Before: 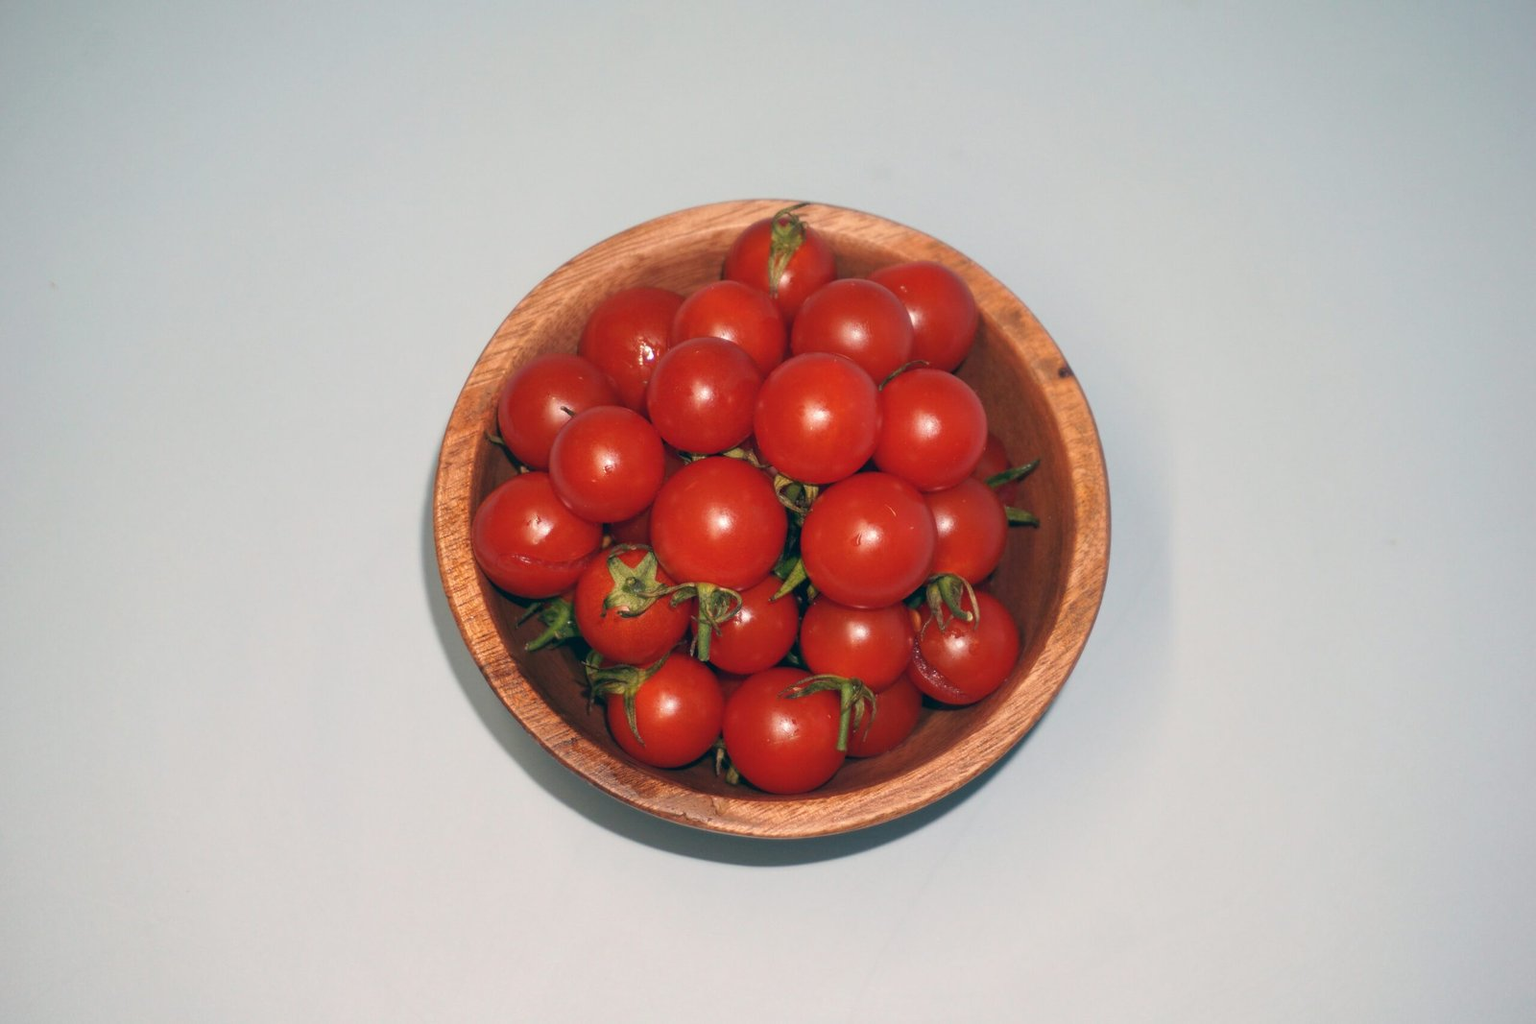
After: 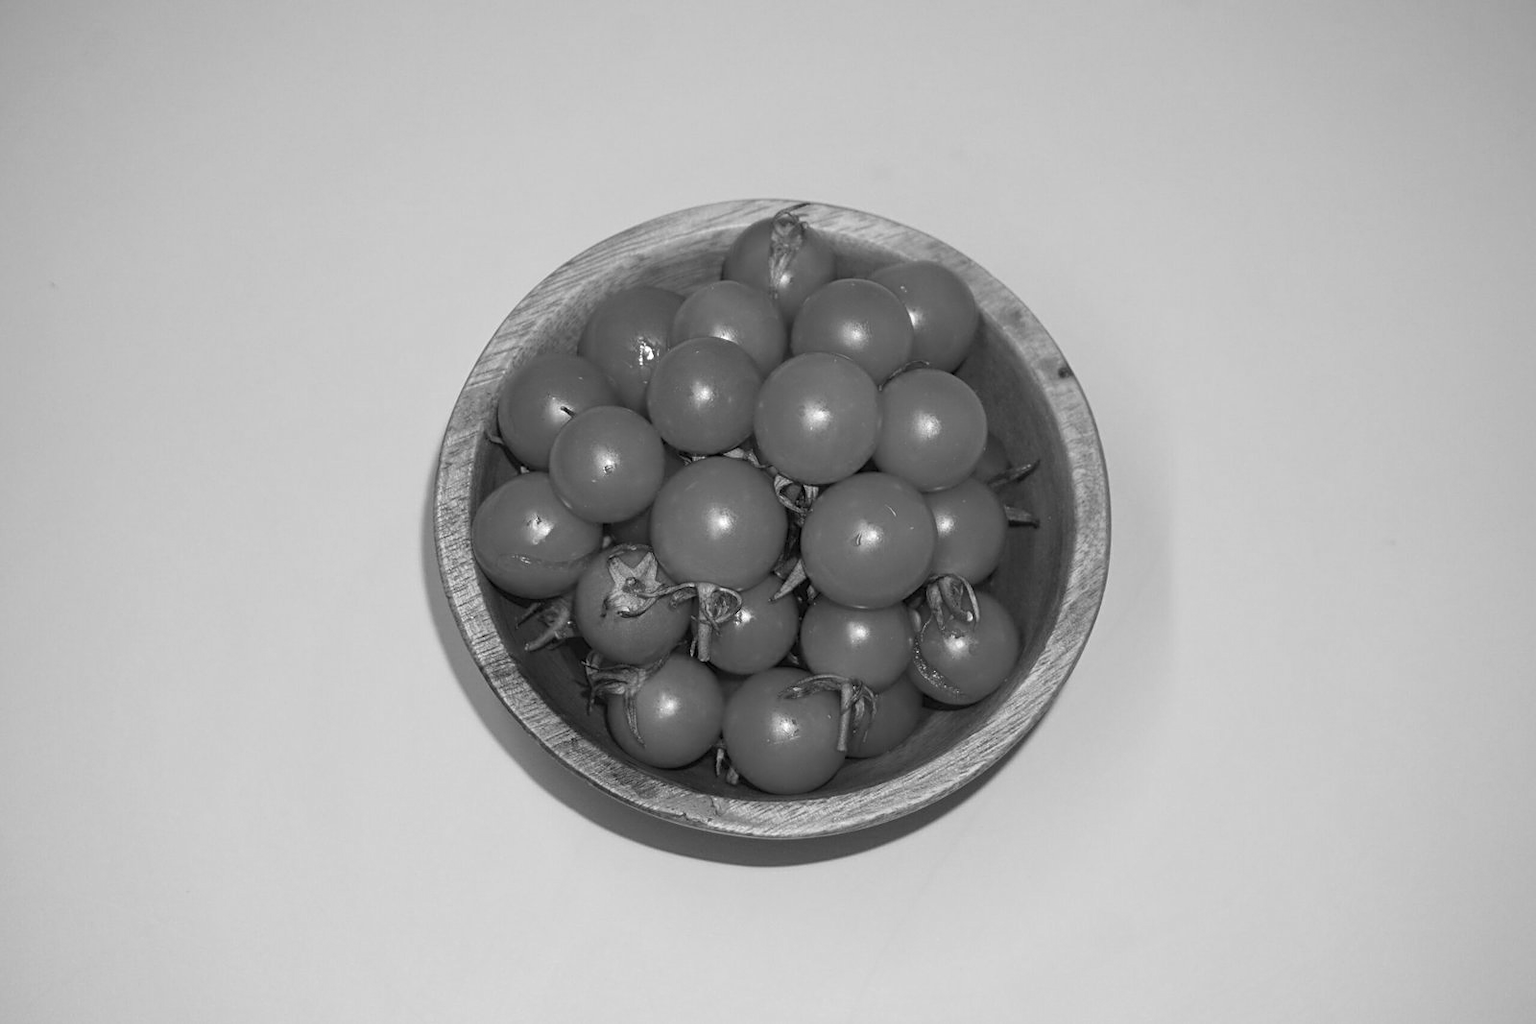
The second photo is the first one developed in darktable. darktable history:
sharpen: on, module defaults
monochrome: a 32, b 64, size 2.3
